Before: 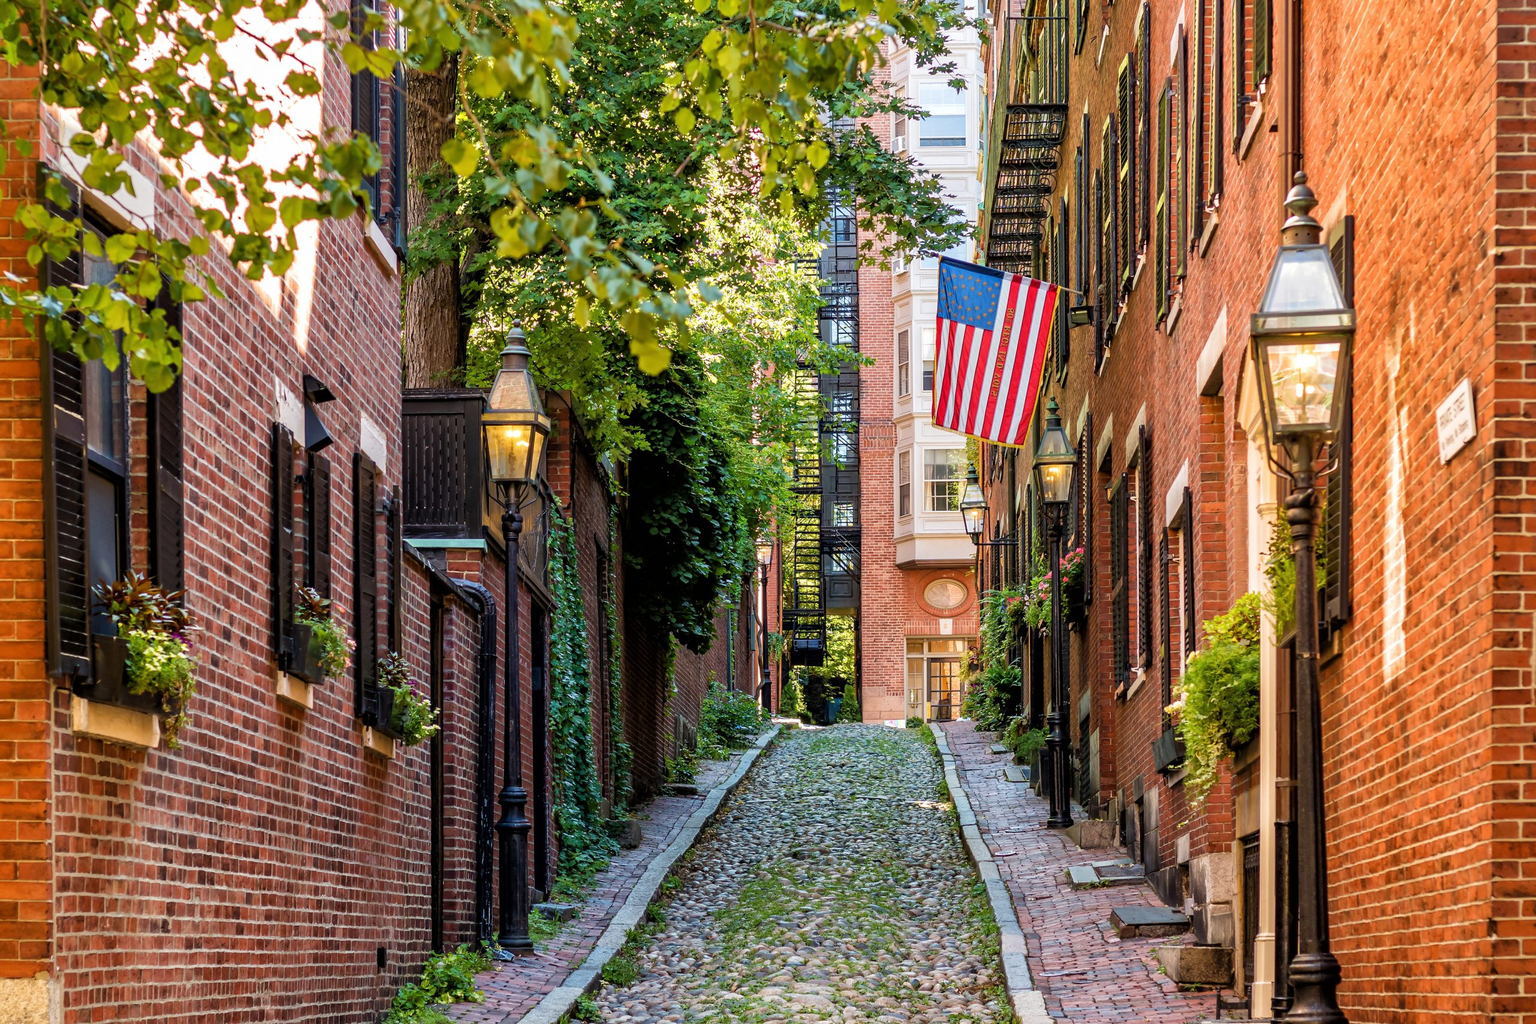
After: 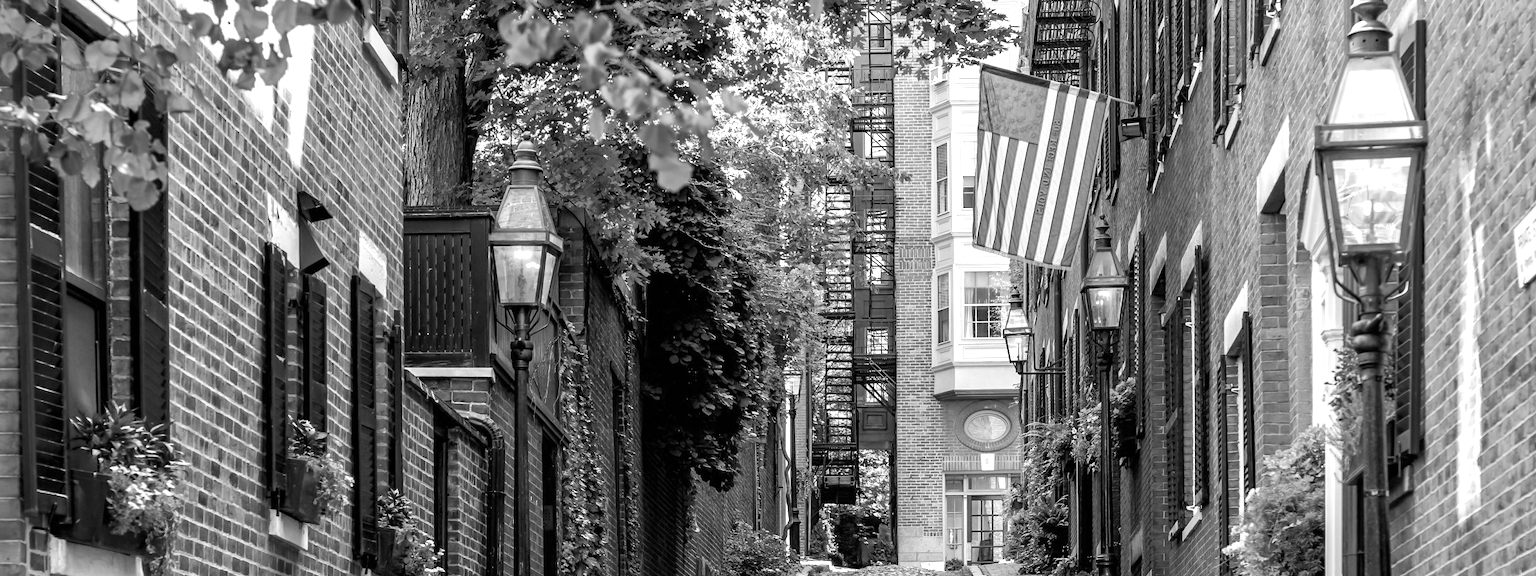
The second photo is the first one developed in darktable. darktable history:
crop: left 1.744%, top 19.225%, right 5.069%, bottom 28.357%
exposure: exposure 0.6 EV, compensate highlight preservation false
color calibration: output gray [0.22, 0.42, 0.37, 0], gray › normalize channels true, illuminant same as pipeline (D50), adaptation XYZ, x 0.346, y 0.359, gamut compression 0
